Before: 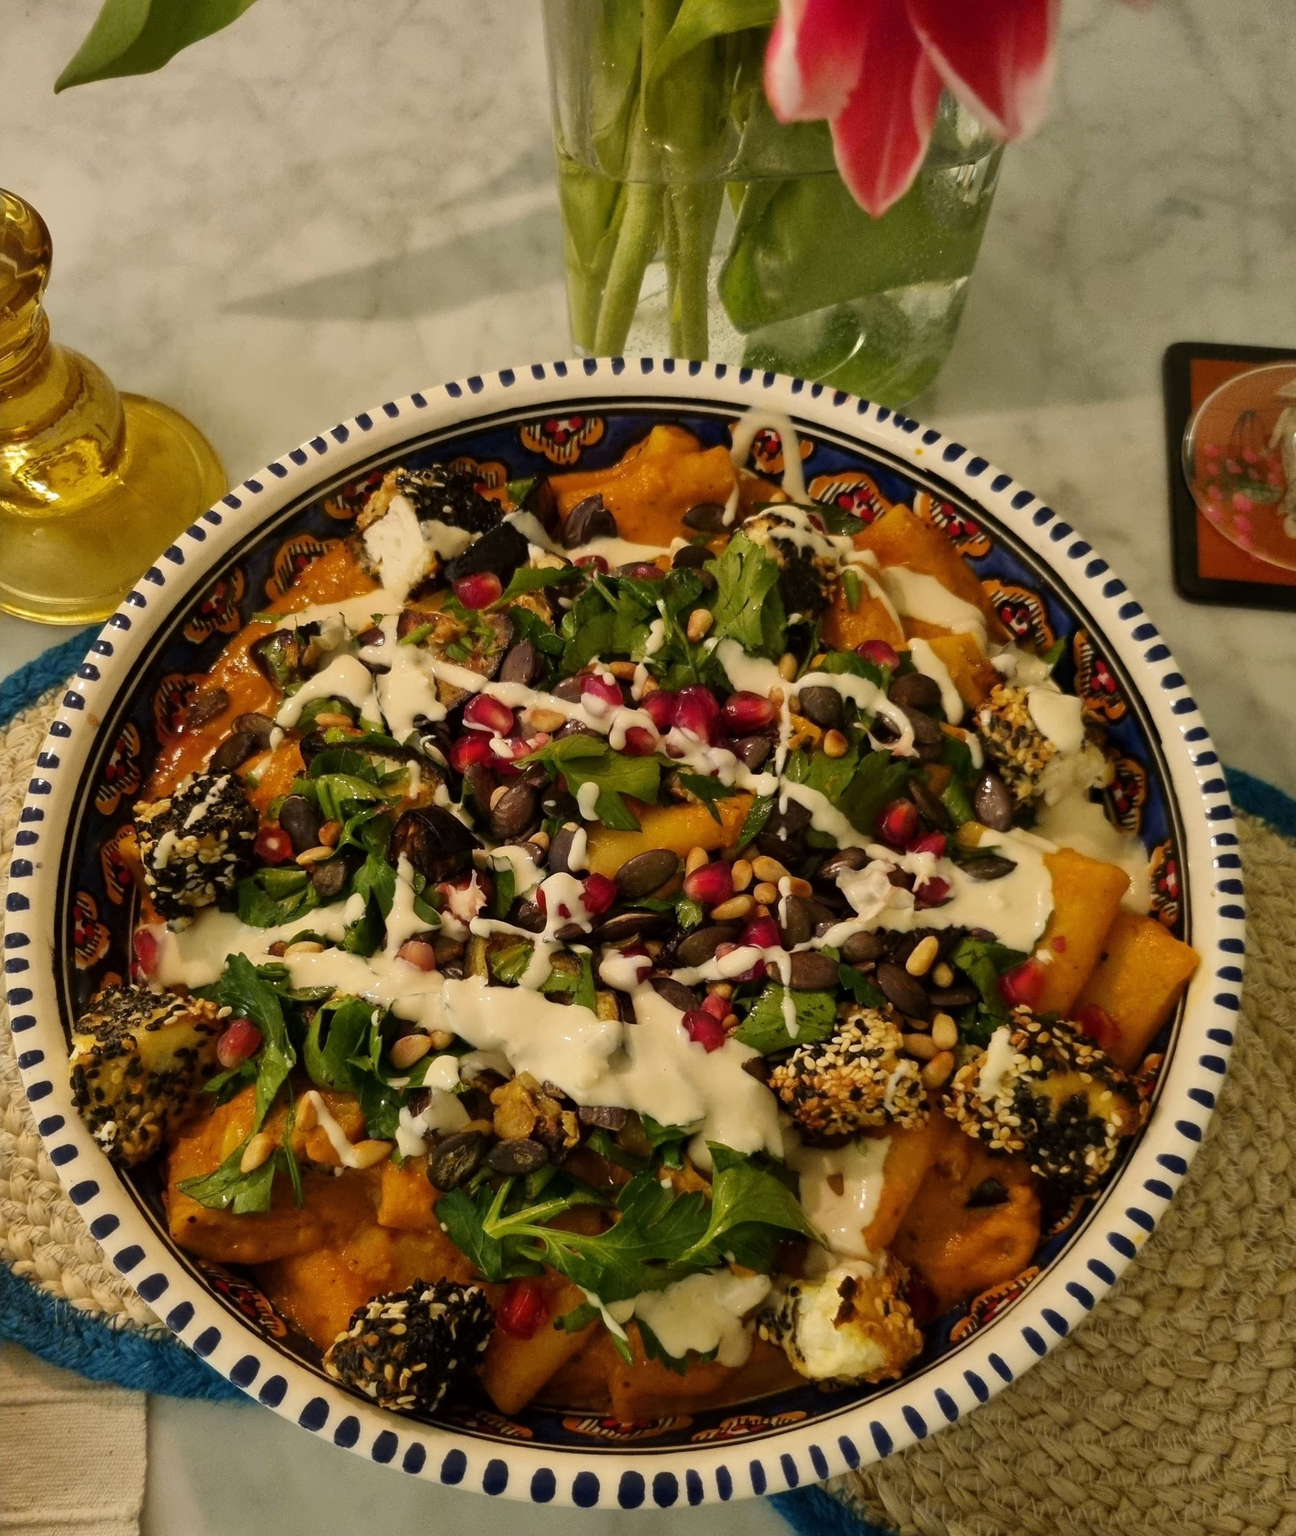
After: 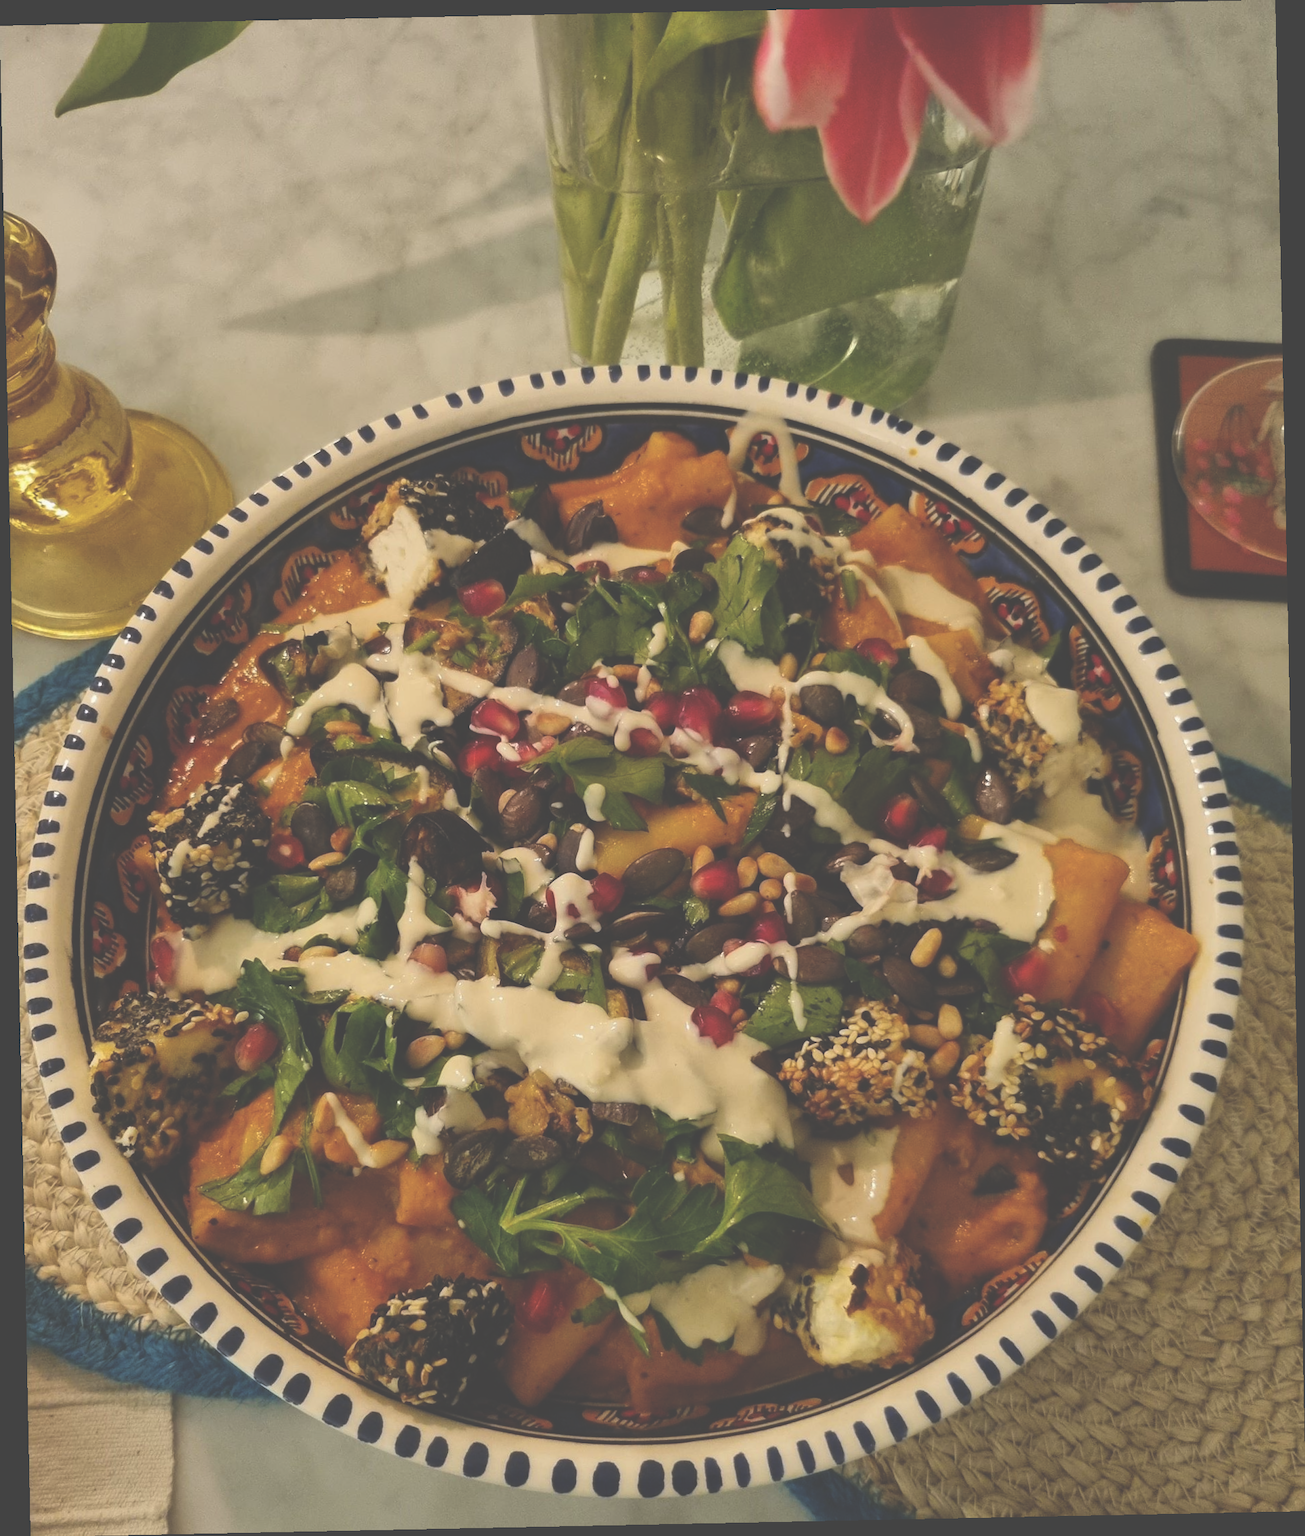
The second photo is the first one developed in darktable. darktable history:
rotate and perspective: rotation -1.17°, automatic cropping off
contrast brightness saturation: saturation -0.04
exposure: black level correction -0.062, exposure -0.05 EV, compensate highlight preservation false
